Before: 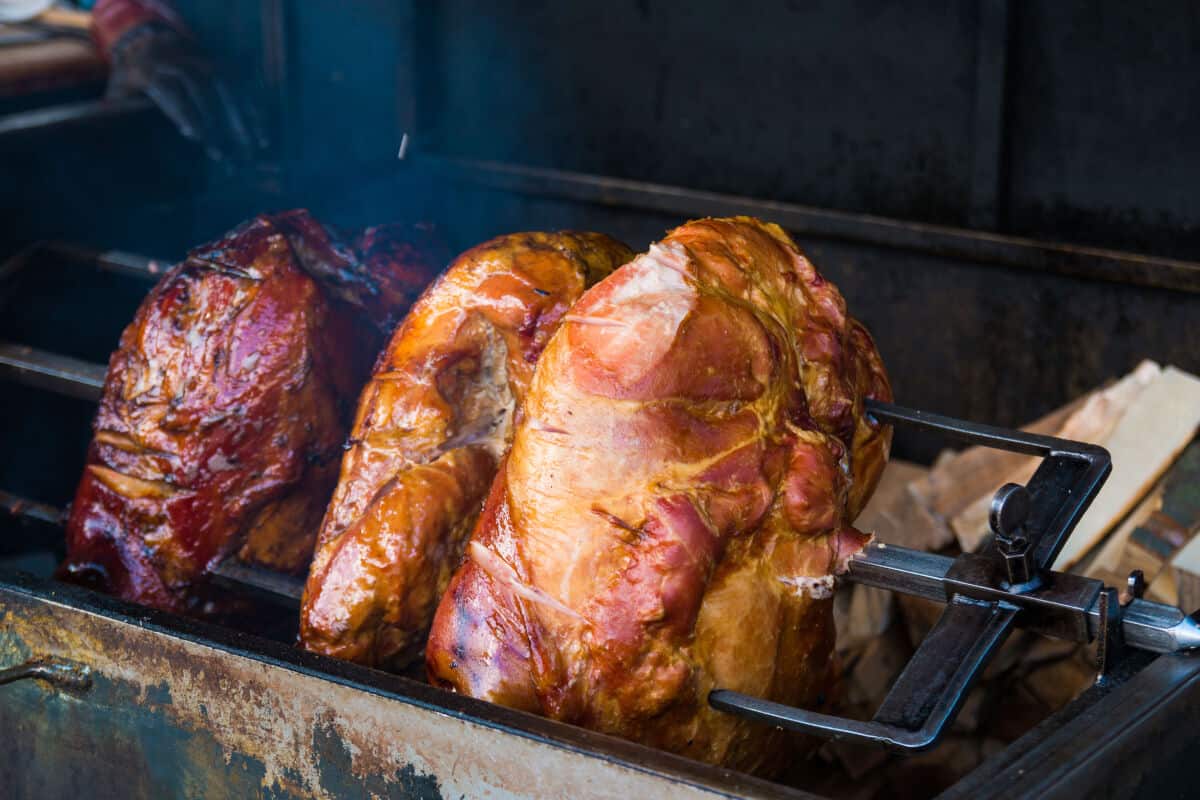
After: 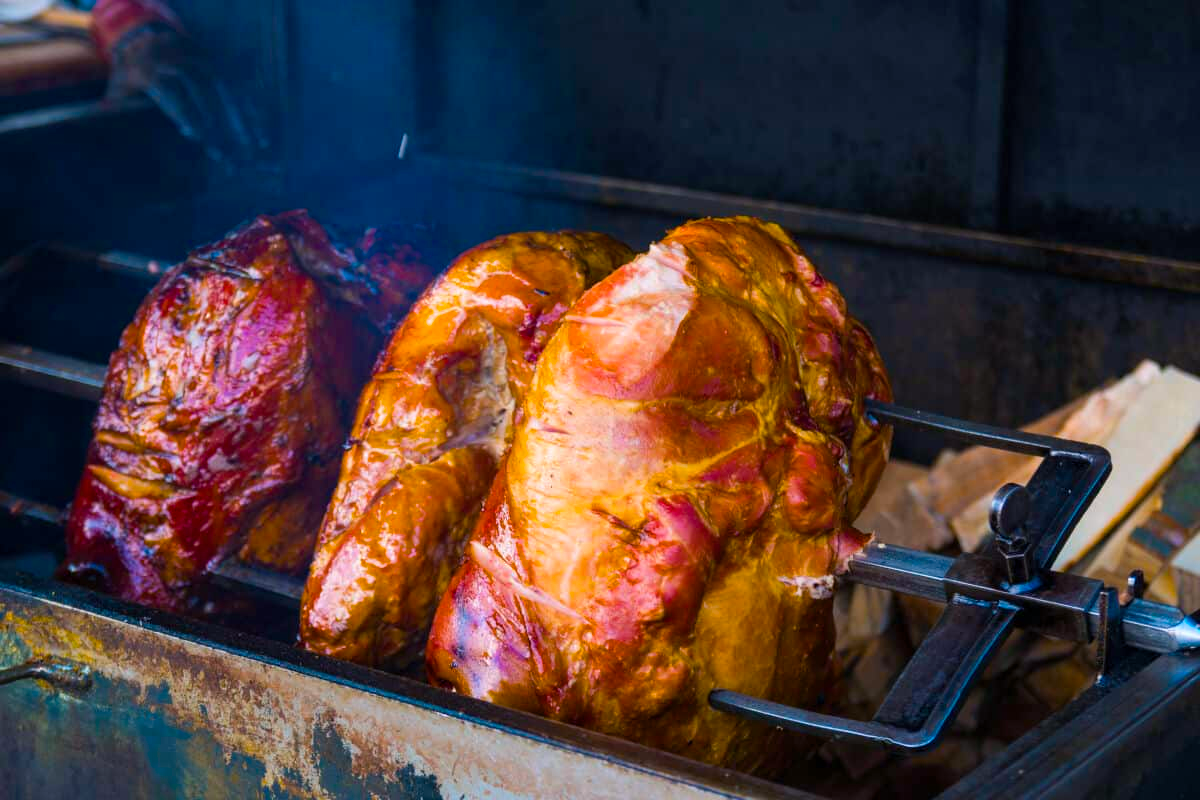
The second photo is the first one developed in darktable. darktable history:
color balance rgb: power › chroma 0.972%, power › hue 252.19°, highlights gain › chroma 0.146%, highlights gain › hue 330.33°, linear chroma grading › global chroma 15.392%, perceptual saturation grading › global saturation 29.395%, global vibrance 20%
